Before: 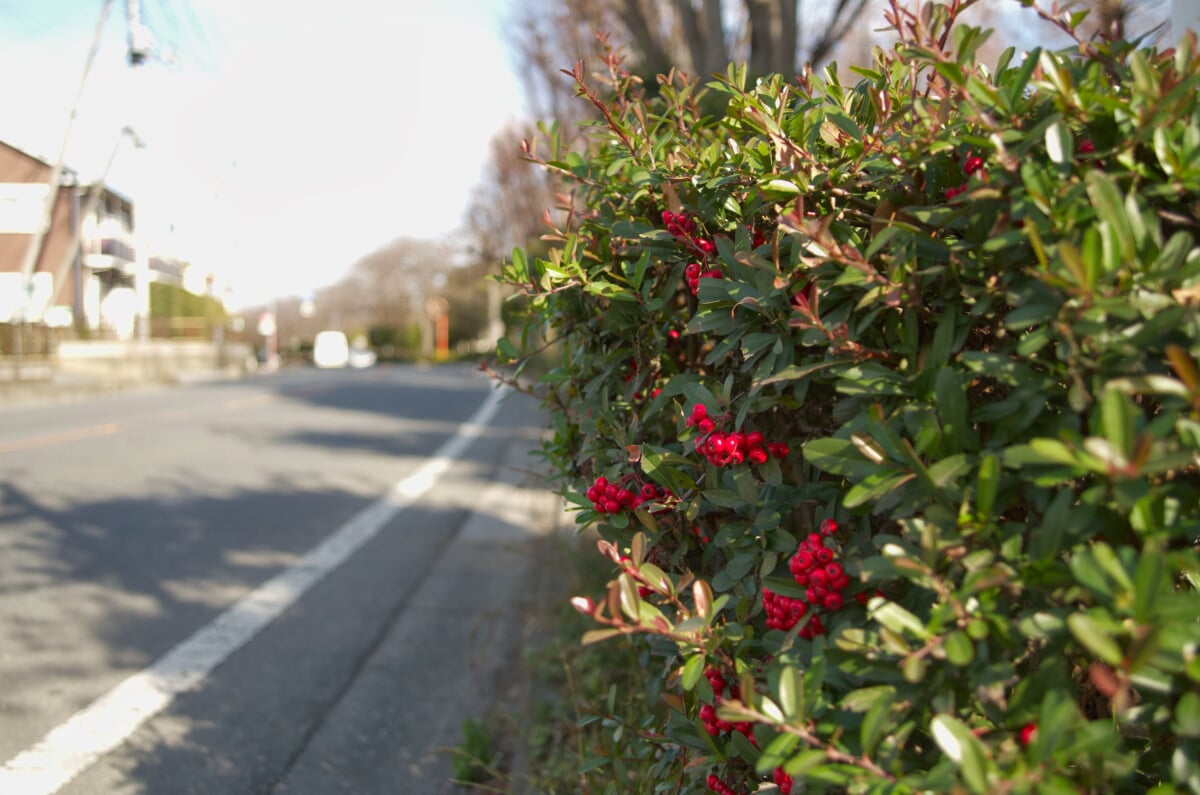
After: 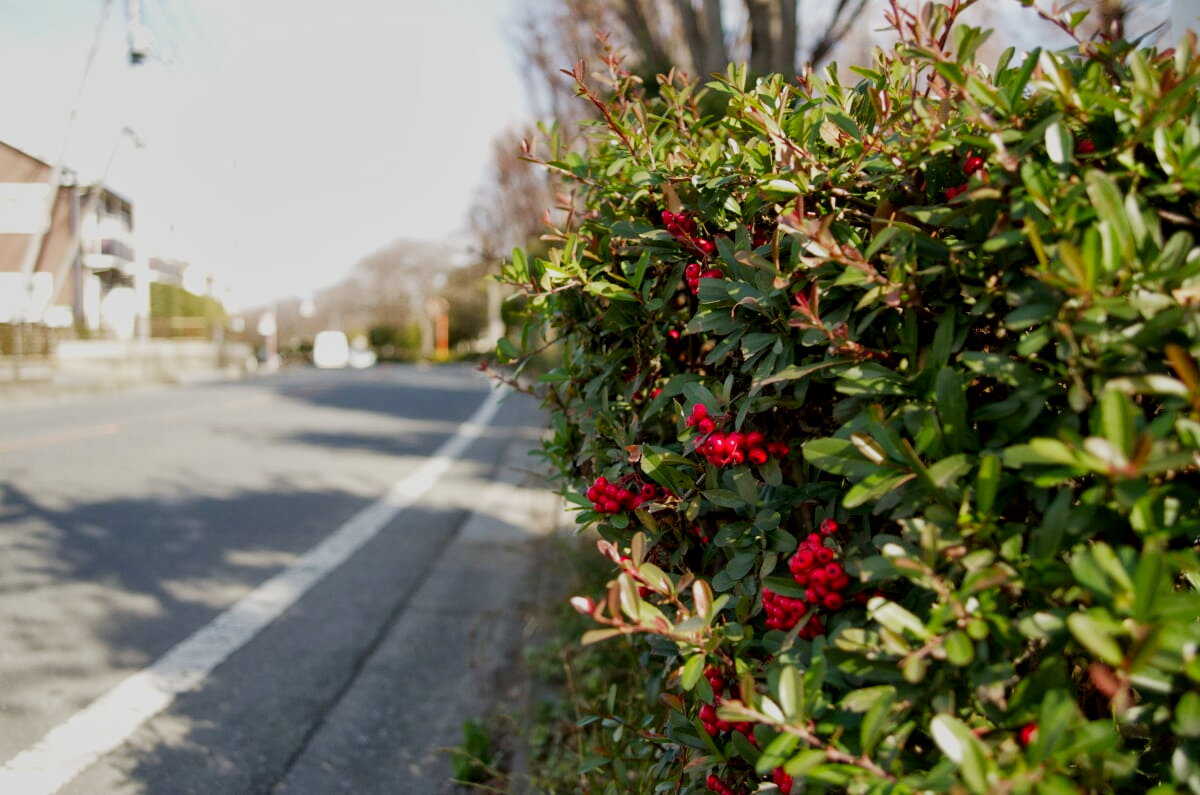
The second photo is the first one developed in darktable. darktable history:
local contrast: mode bilateral grid, contrast 20, coarseness 50, detail 120%, midtone range 0.2
exposure: exposure 0.74 EV, compensate highlight preservation false
filmic rgb: middle gray luminance 29%, black relative exposure -10.3 EV, white relative exposure 5.5 EV, threshold 6 EV, target black luminance 0%, hardness 3.95, latitude 2.04%, contrast 1.132, highlights saturation mix 5%, shadows ↔ highlights balance 15.11%, preserve chrominance no, color science v3 (2019), use custom middle-gray values true, iterations of high-quality reconstruction 0, enable highlight reconstruction true
